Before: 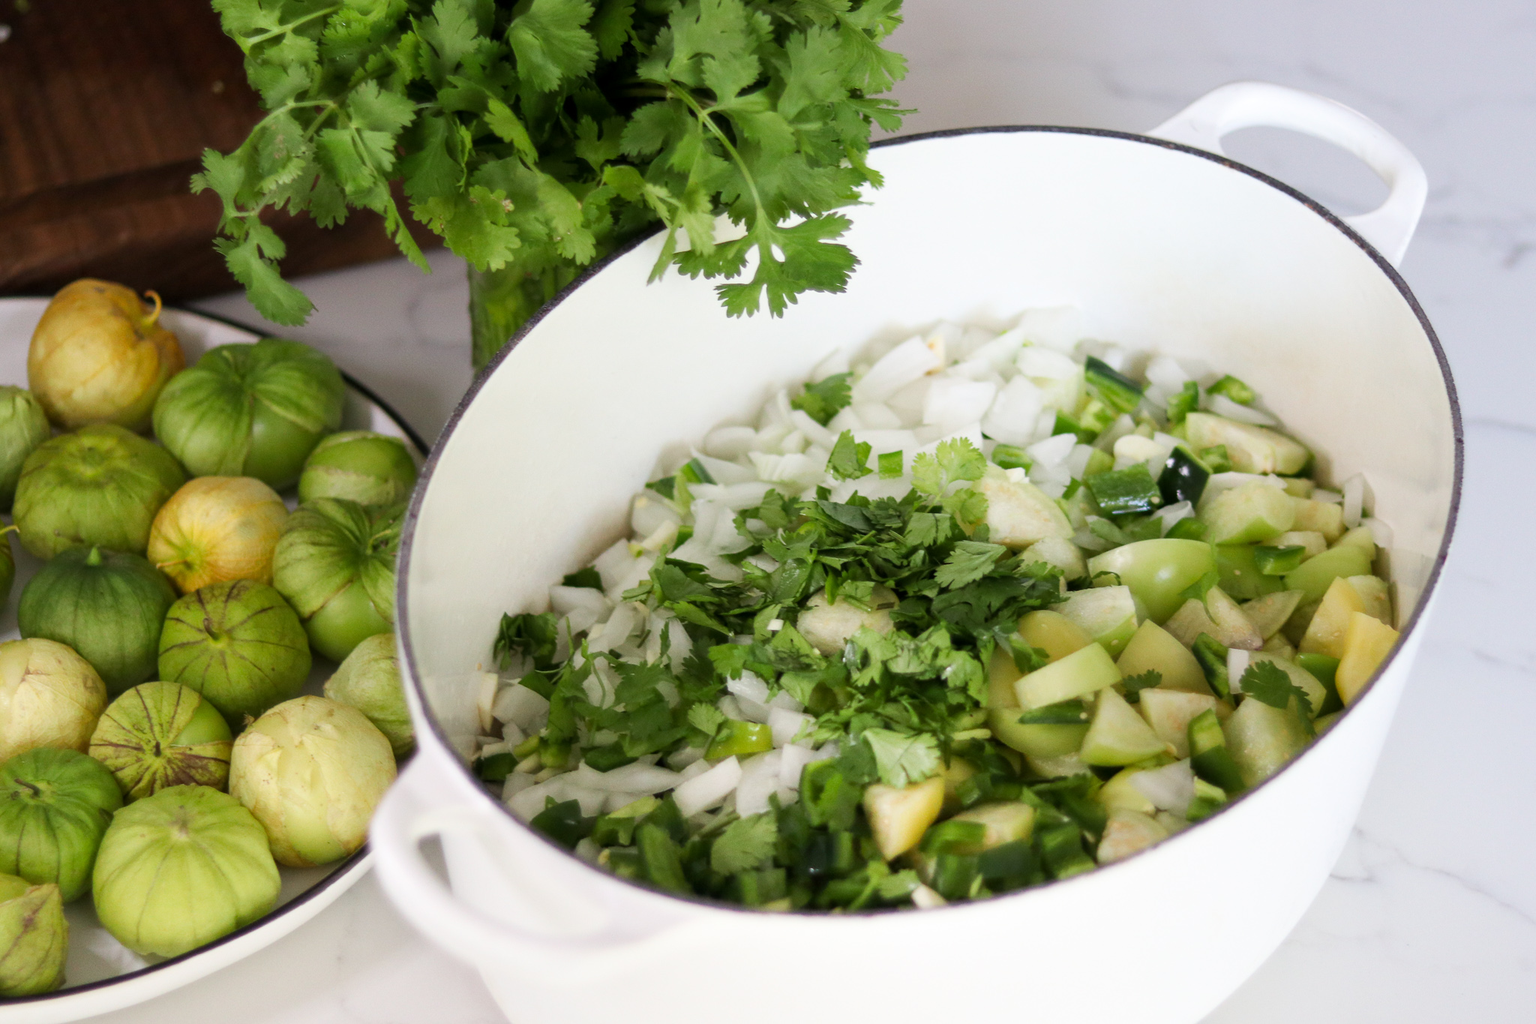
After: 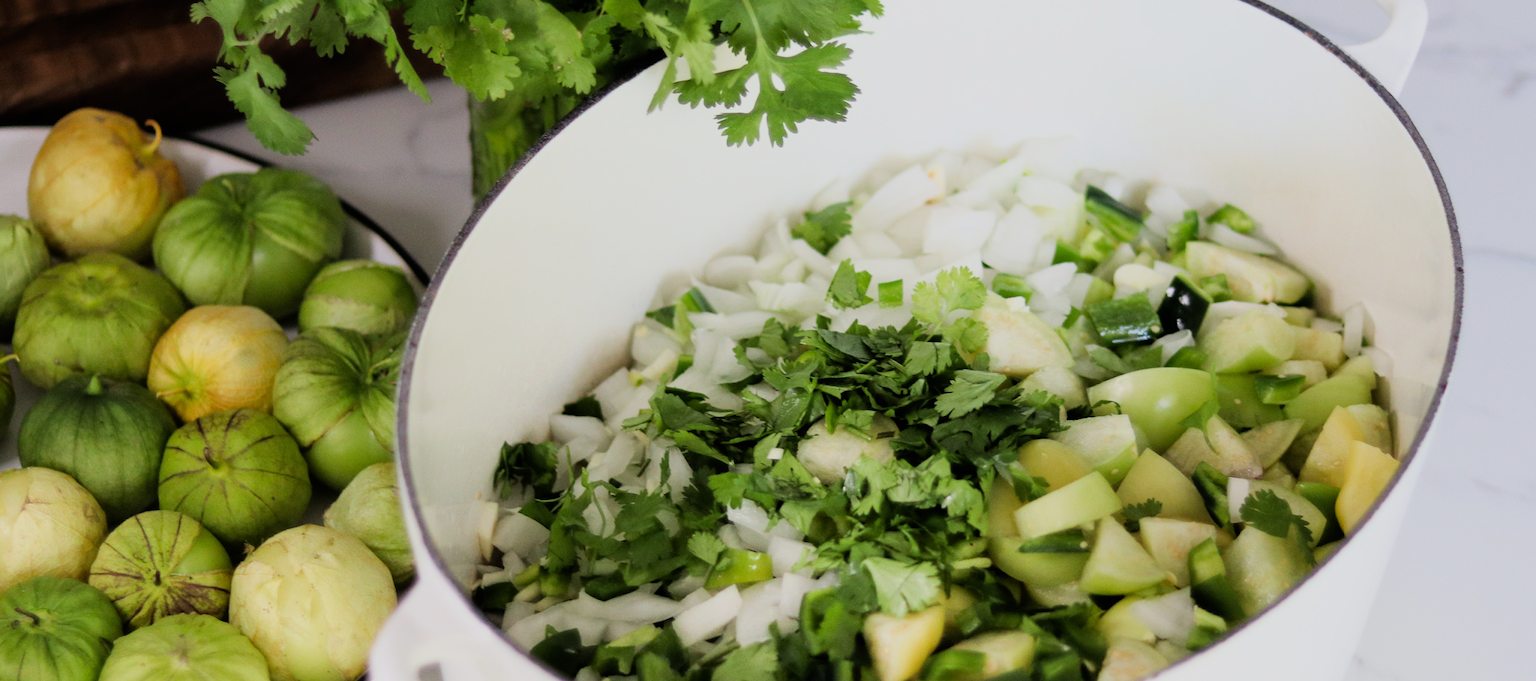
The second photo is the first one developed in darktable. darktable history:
crop: top 16.727%, bottom 16.727%
filmic rgb: black relative exposure -7.75 EV, white relative exposure 4.4 EV, threshold 3 EV, hardness 3.76, latitude 50%, contrast 1.1, color science v5 (2021), contrast in shadows safe, contrast in highlights safe, enable highlight reconstruction true
